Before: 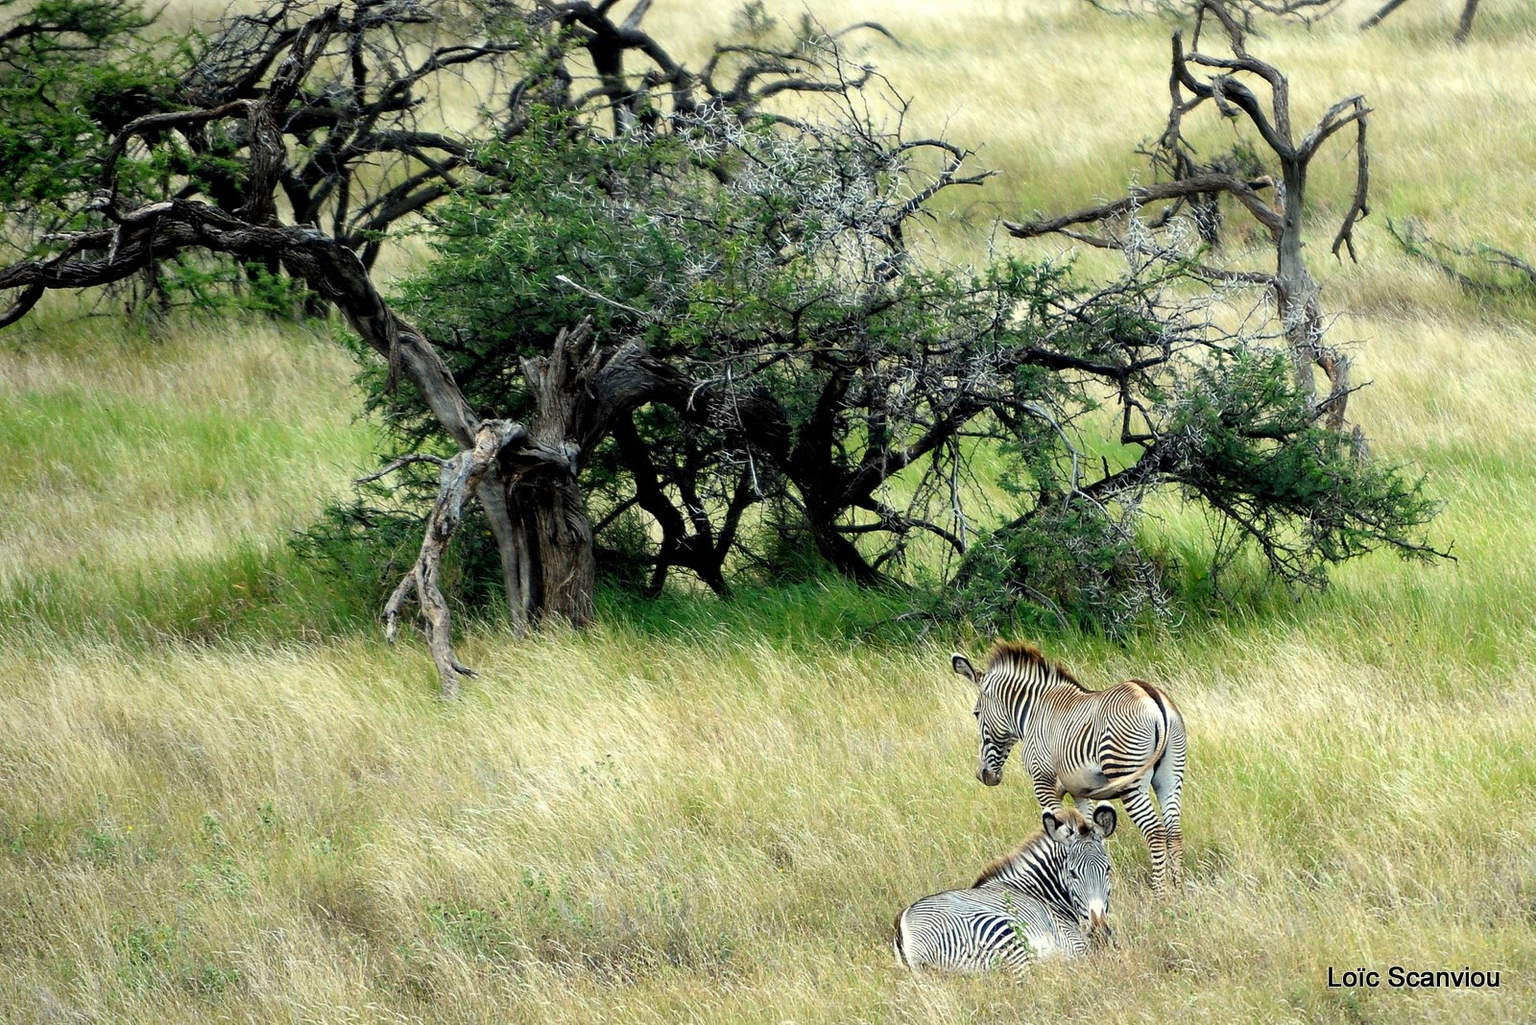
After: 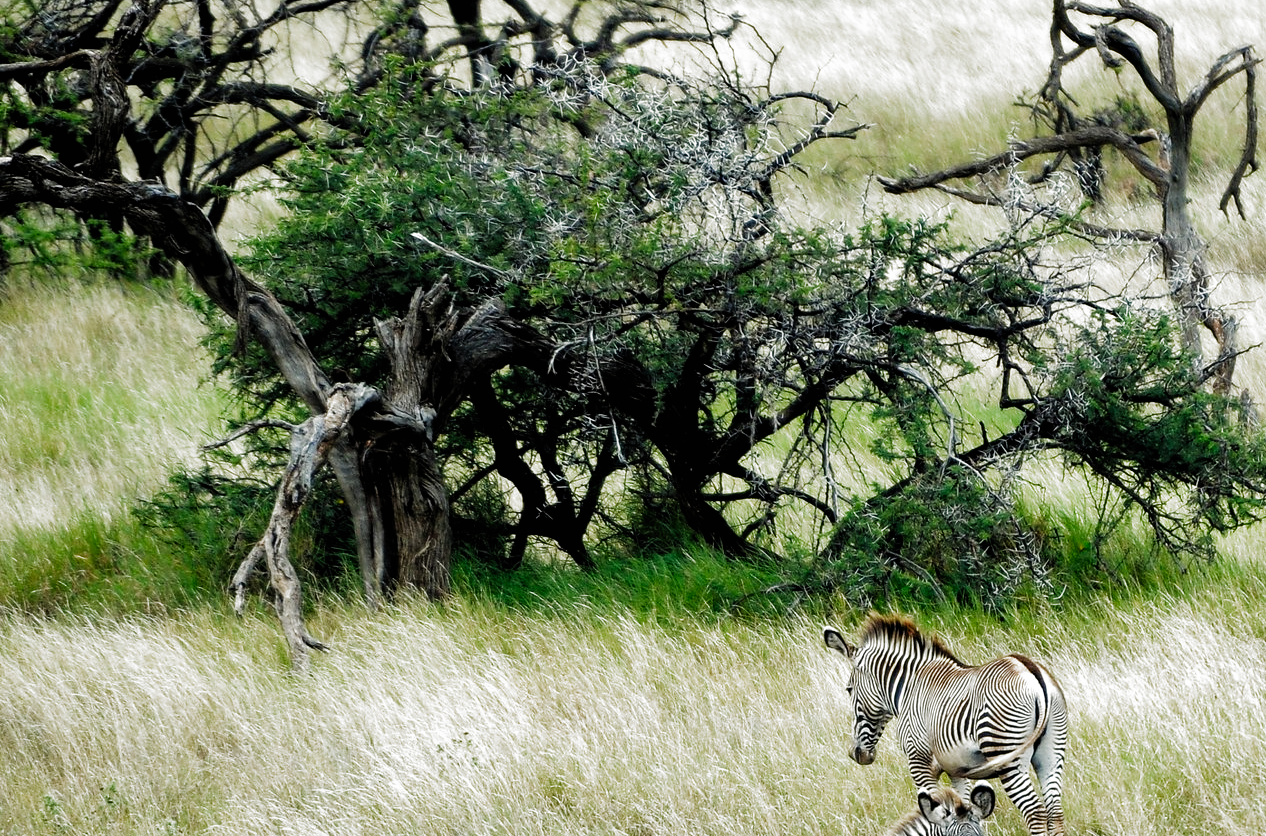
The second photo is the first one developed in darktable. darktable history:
filmic rgb: black relative exposure -7.99 EV, white relative exposure 2.35 EV, hardness 6.57, preserve chrominance no, color science v5 (2021), contrast in shadows safe, contrast in highlights safe
shadows and highlights: shadows 29.38, highlights -29.54, low approximation 0.01, soften with gaussian
crop and rotate: left 10.513%, top 5.106%, right 10.338%, bottom 16.544%
